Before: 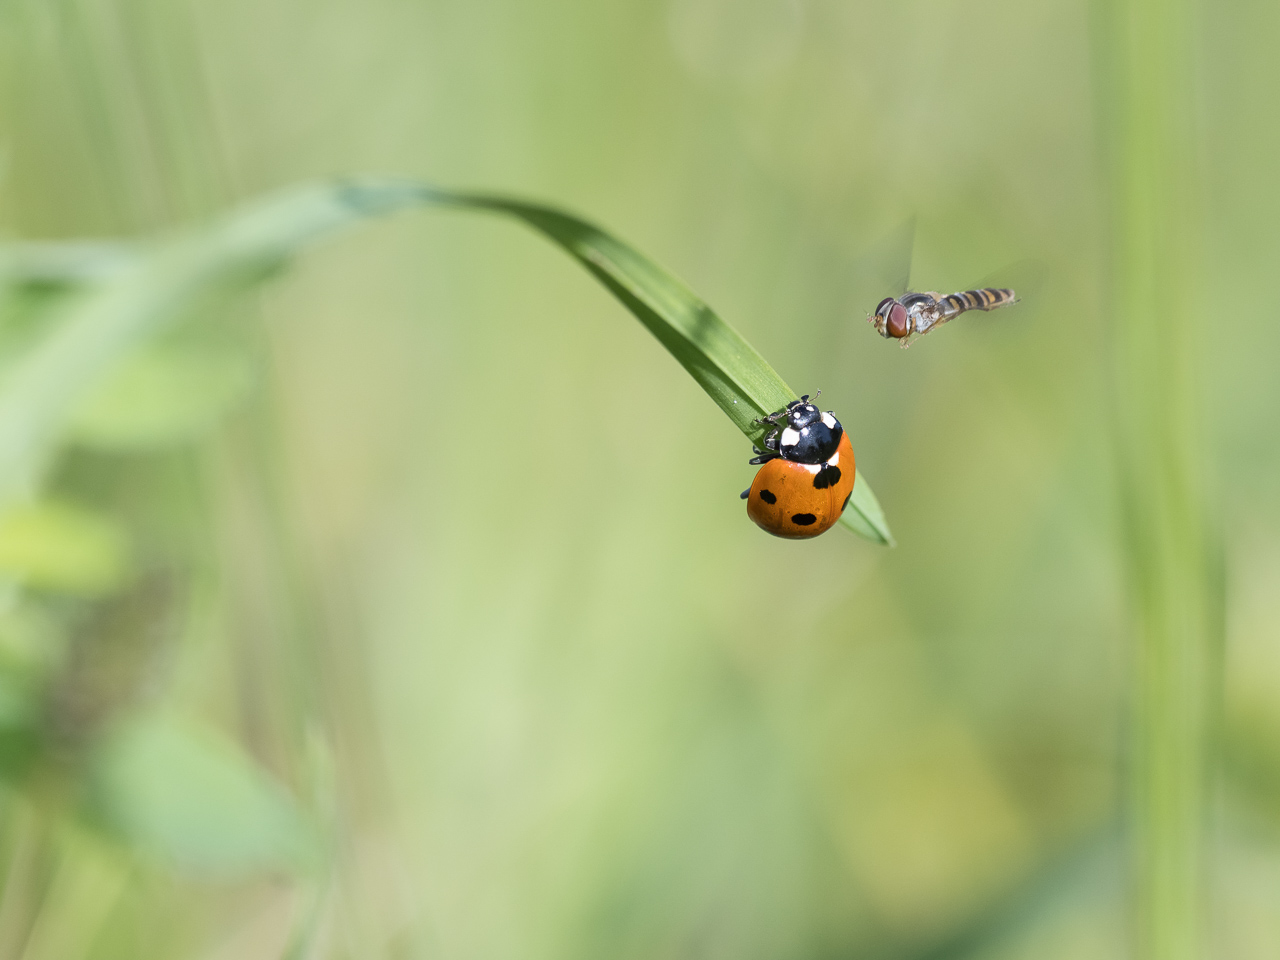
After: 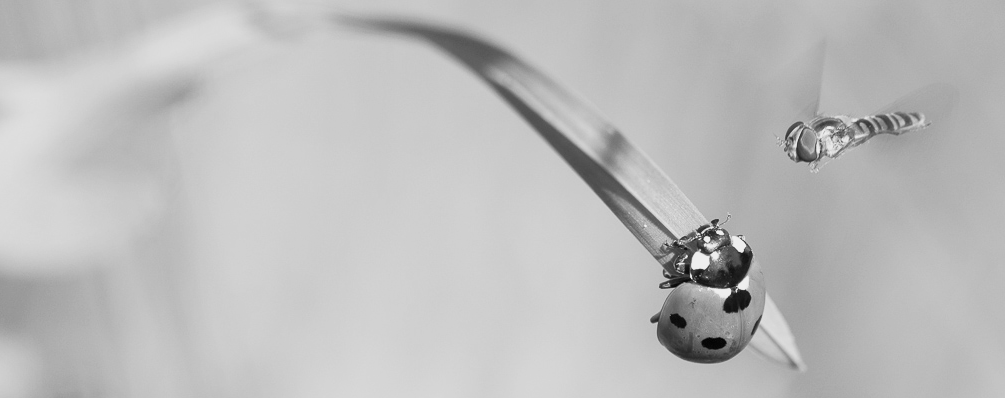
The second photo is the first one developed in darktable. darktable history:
crop: left 7.036%, top 18.398%, right 14.379%, bottom 40.043%
color calibration: output gray [0.267, 0.423, 0.261, 0], illuminant same as pipeline (D50), adaptation none (bypass)
base curve: curves: ch0 [(0, 0) (0.088, 0.125) (0.176, 0.251) (0.354, 0.501) (0.613, 0.749) (1, 0.877)], preserve colors none
